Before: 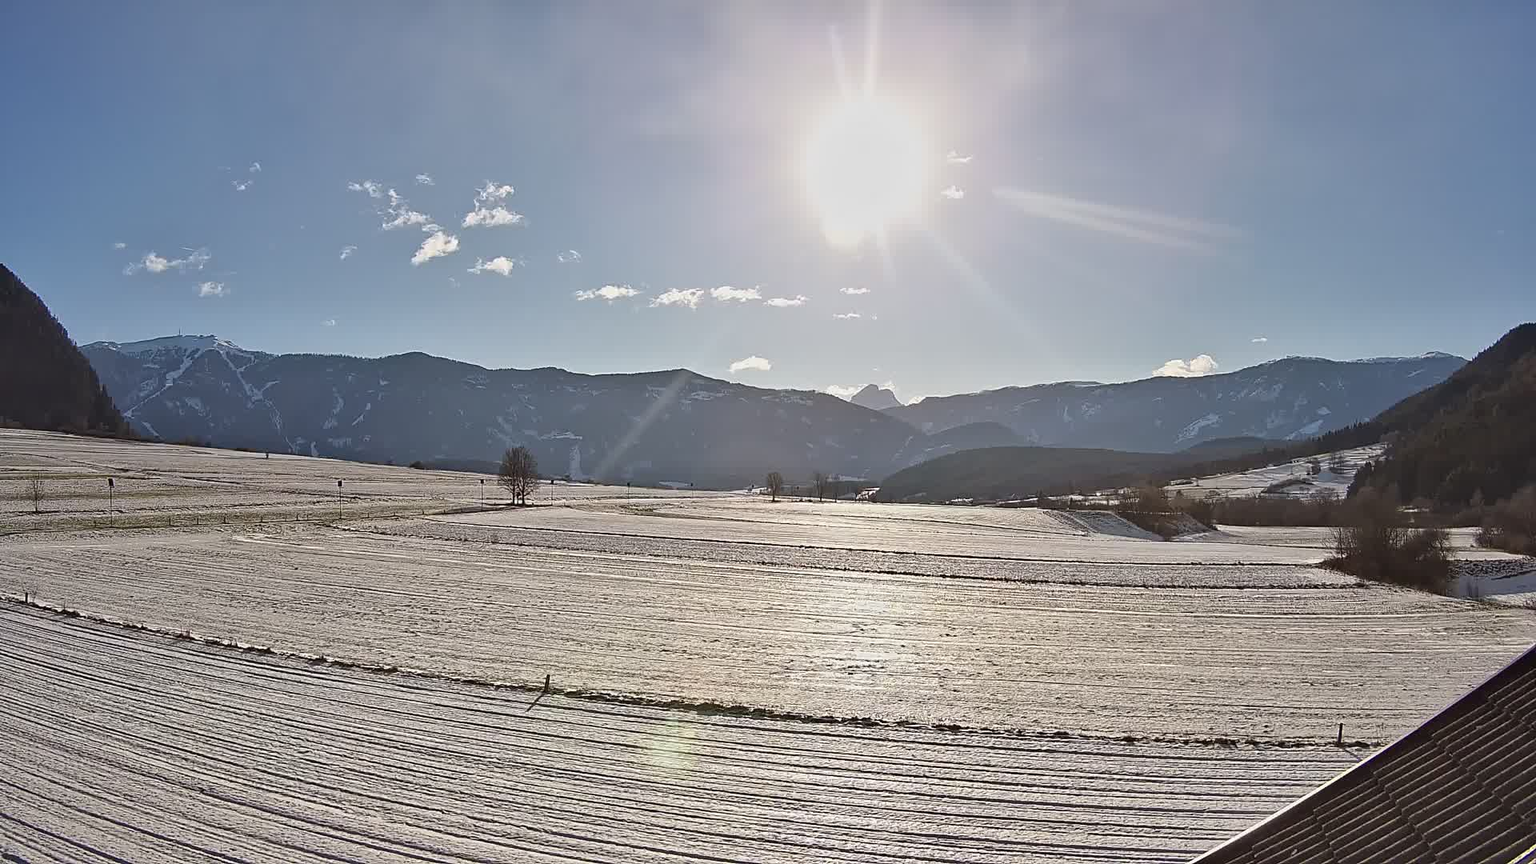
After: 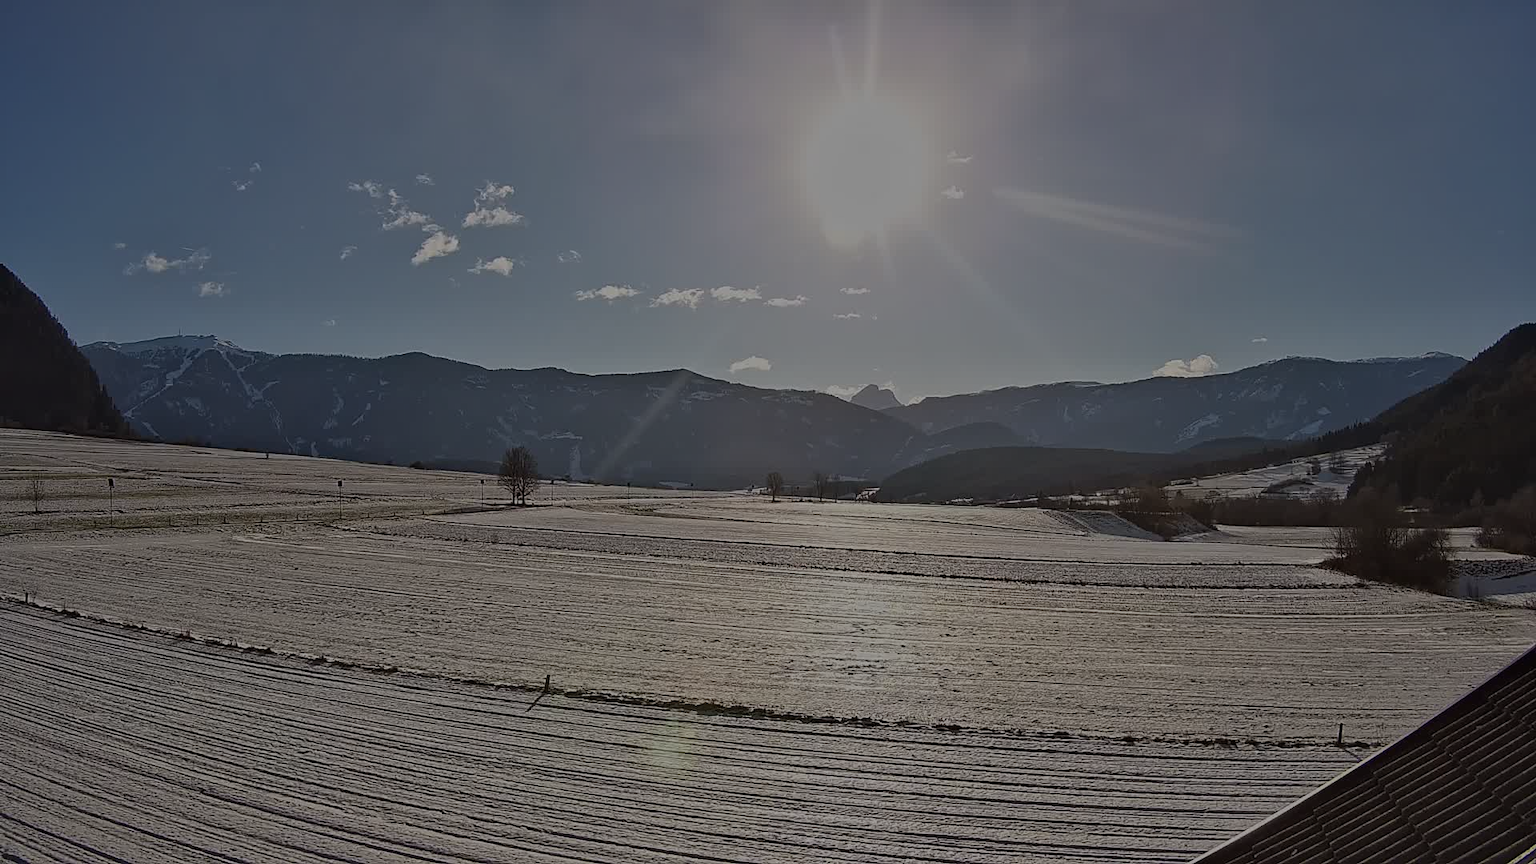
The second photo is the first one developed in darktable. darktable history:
exposure: exposure -1.464 EV, compensate exposure bias true, compensate highlight preservation false
